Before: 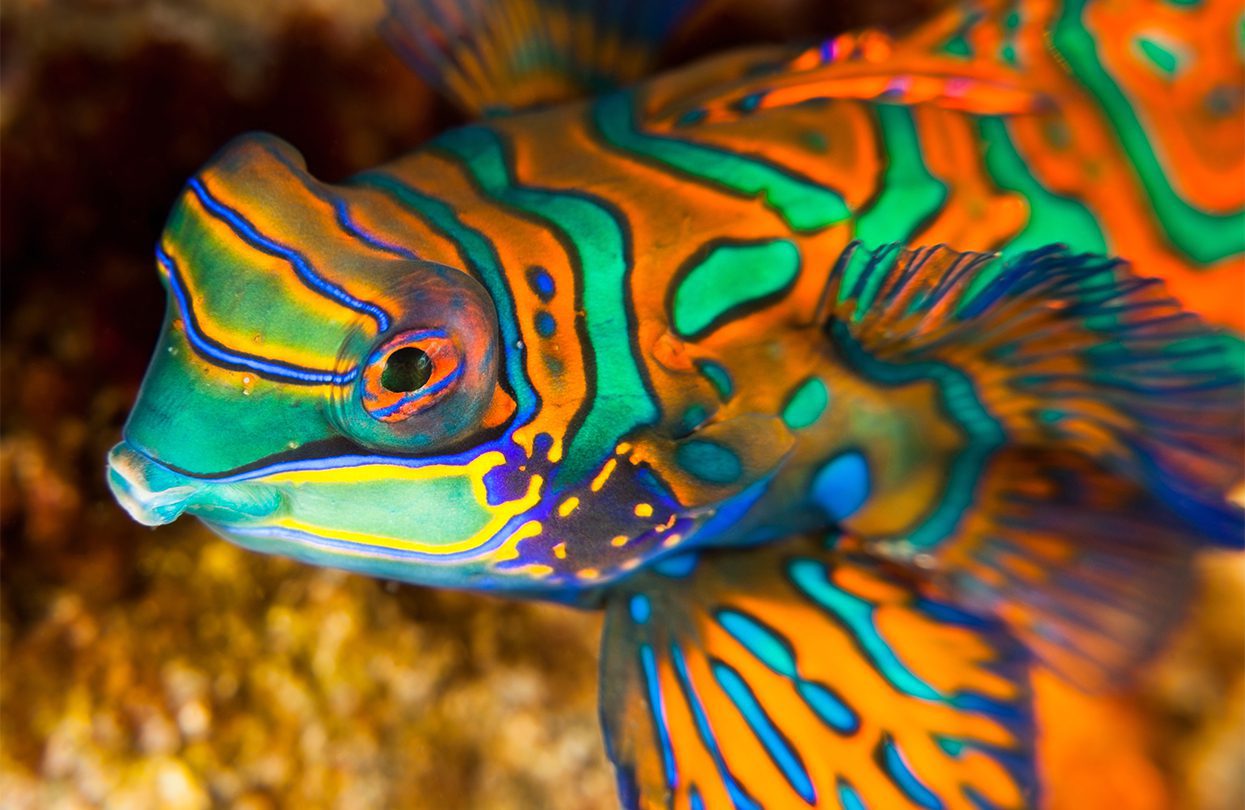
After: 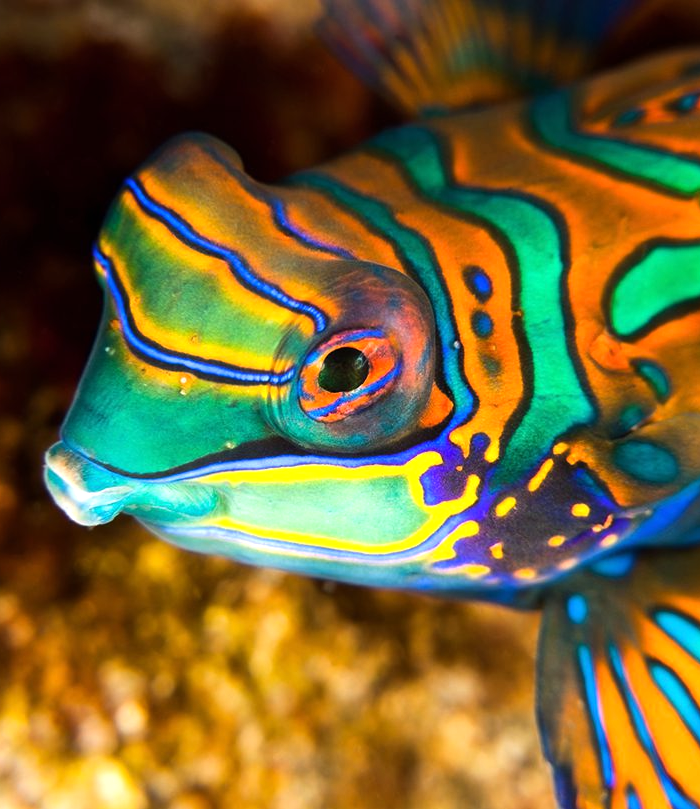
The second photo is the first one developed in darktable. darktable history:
tone equalizer: -8 EV -0.417 EV, -7 EV -0.389 EV, -6 EV -0.333 EV, -5 EV -0.222 EV, -3 EV 0.222 EV, -2 EV 0.333 EV, -1 EV 0.389 EV, +0 EV 0.417 EV, edges refinement/feathering 500, mask exposure compensation -1.57 EV, preserve details no
crop: left 5.114%, right 38.589%
